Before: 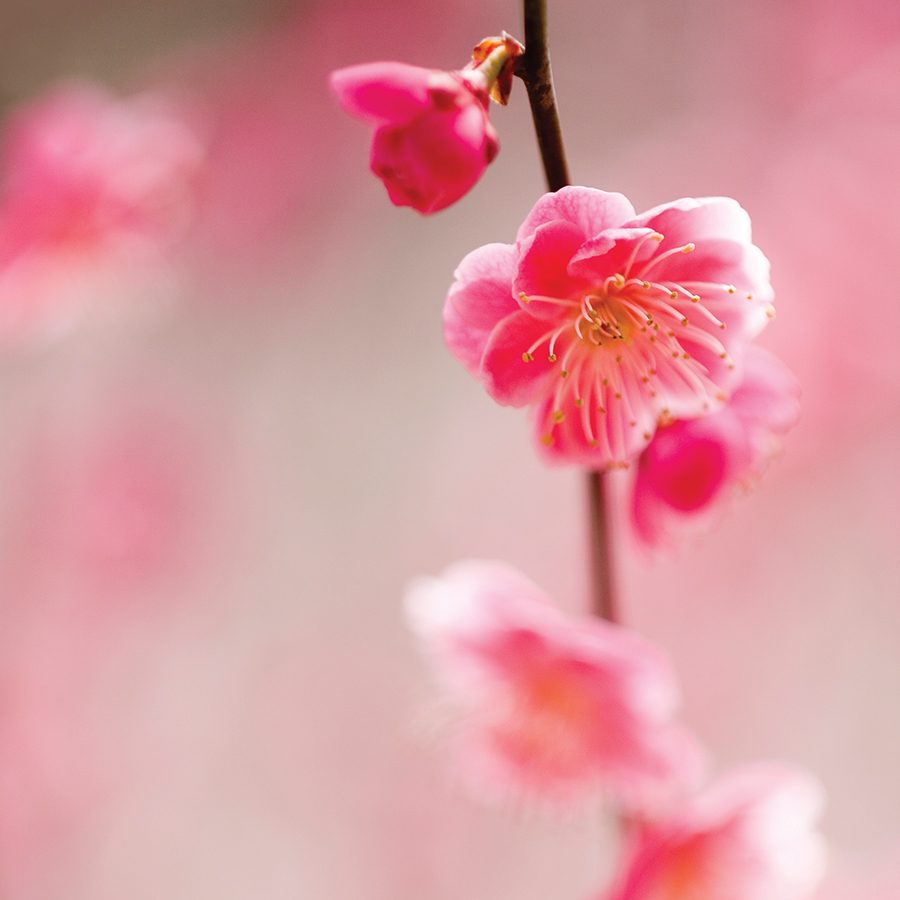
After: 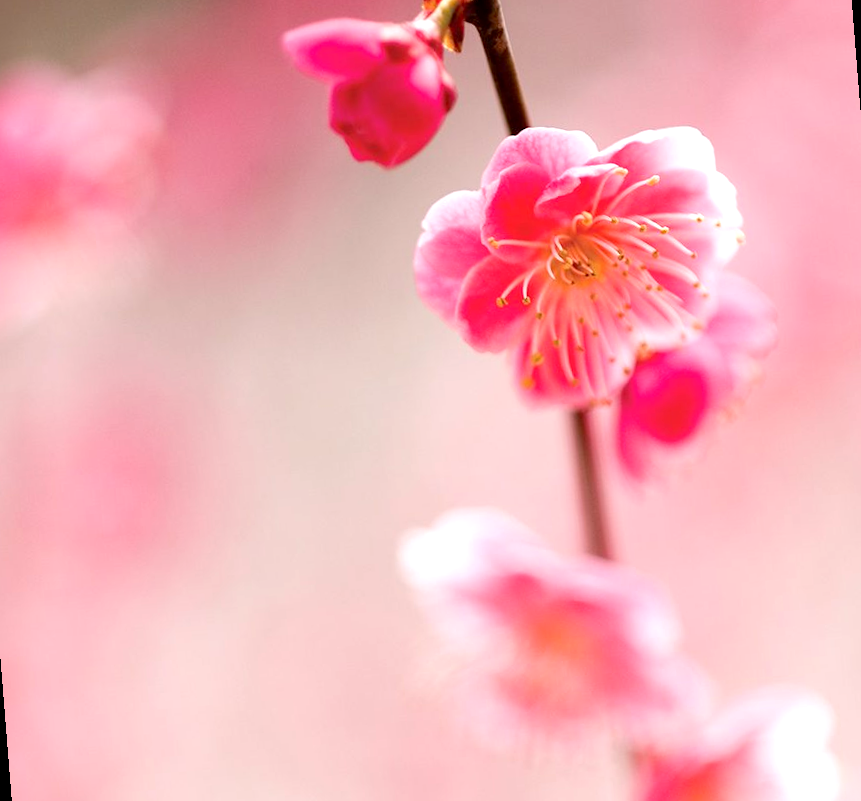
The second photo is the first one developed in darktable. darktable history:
exposure: black level correction 0.005, exposure 0.417 EV, compensate highlight preservation false
rotate and perspective: rotation -4.57°, crop left 0.054, crop right 0.944, crop top 0.087, crop bottom 0.914
